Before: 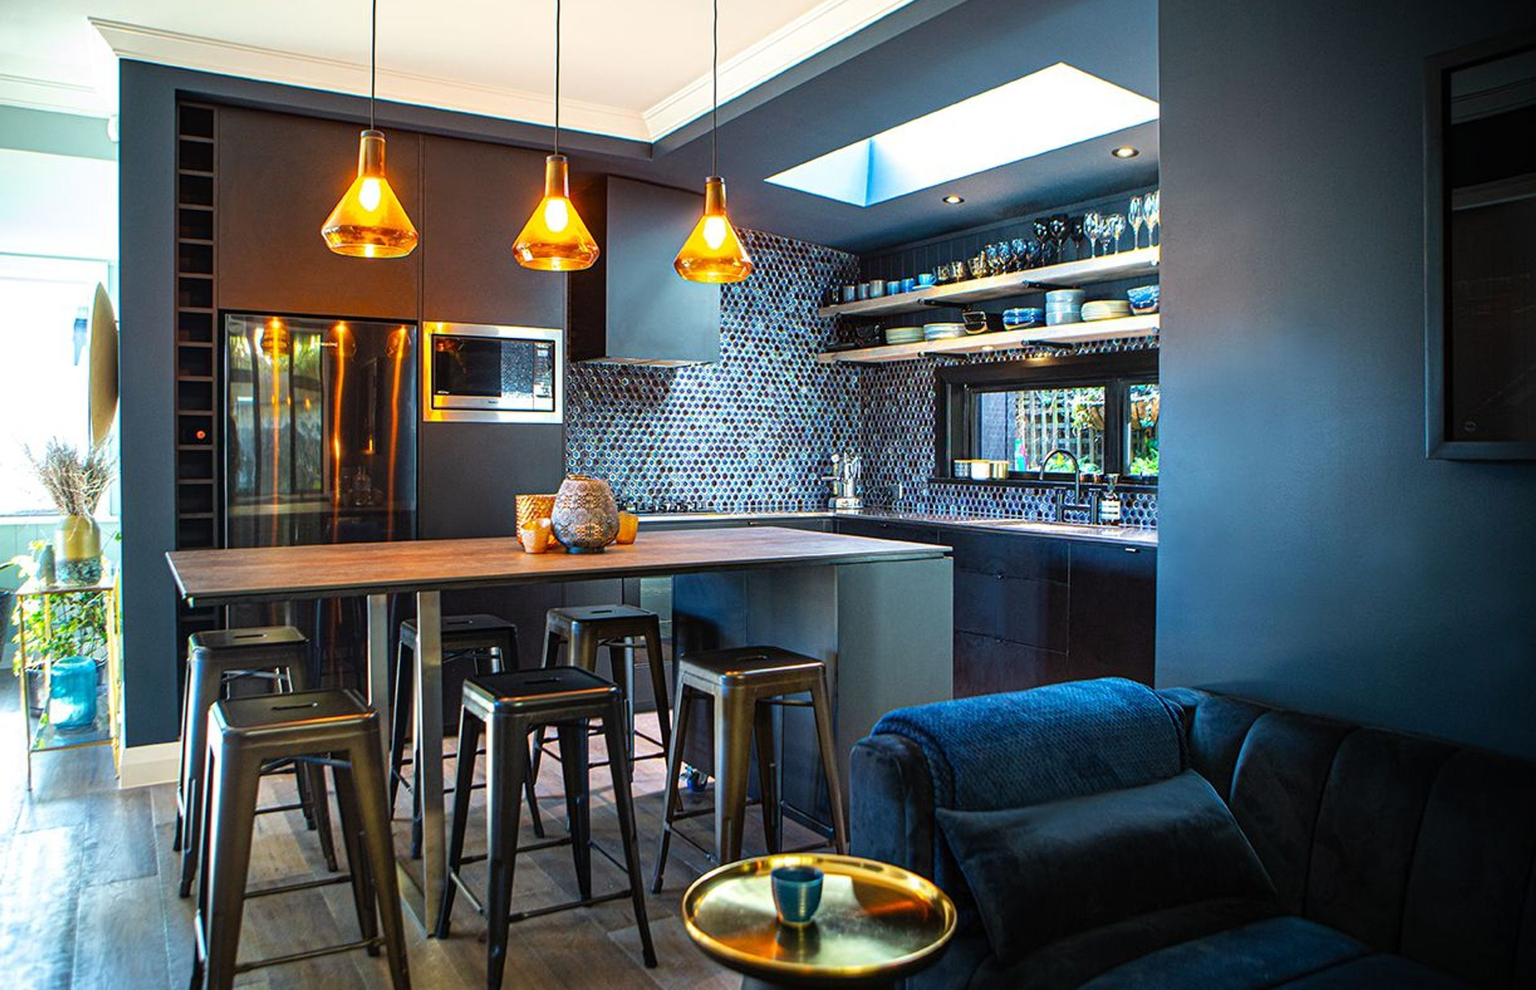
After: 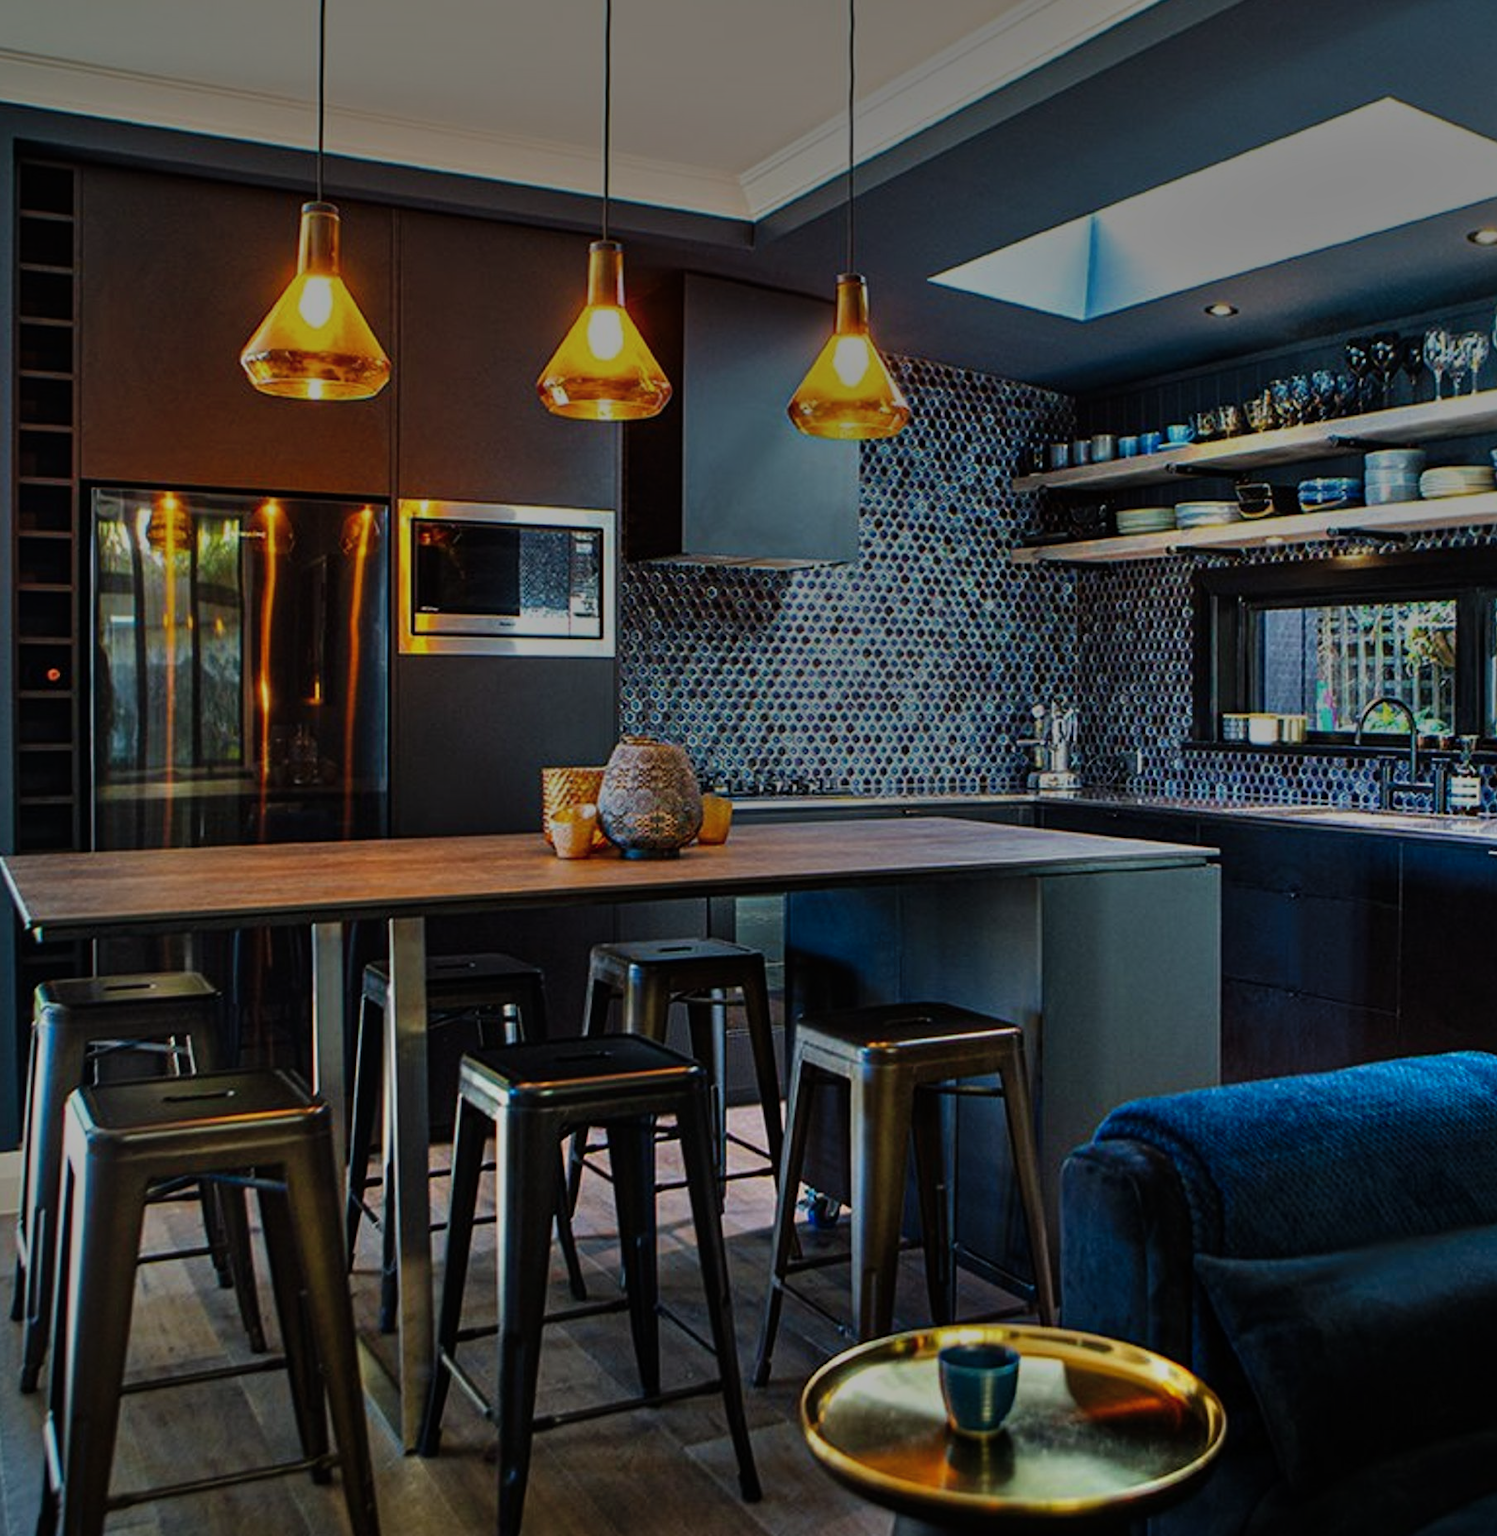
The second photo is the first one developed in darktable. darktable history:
shadows and highlights: shadows 51.72, highlights -28.77, soften with gaussian
exposure: exposure -2.374 EV, compensate highlight preservation false
crop: left 10.864%, right 26.293%
